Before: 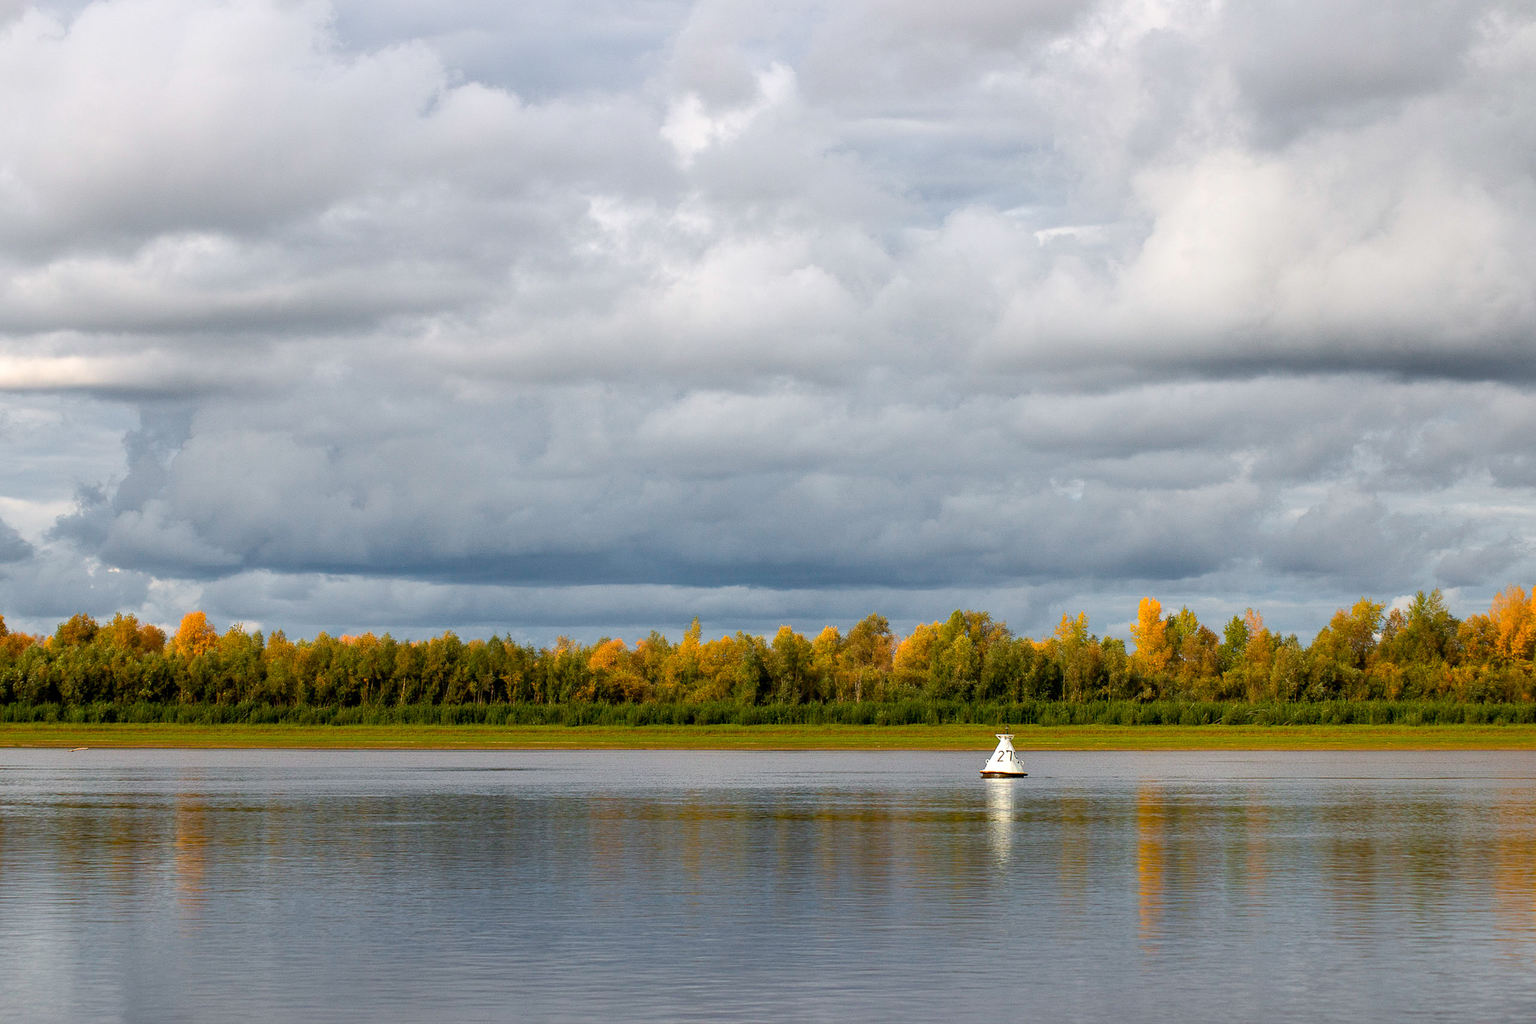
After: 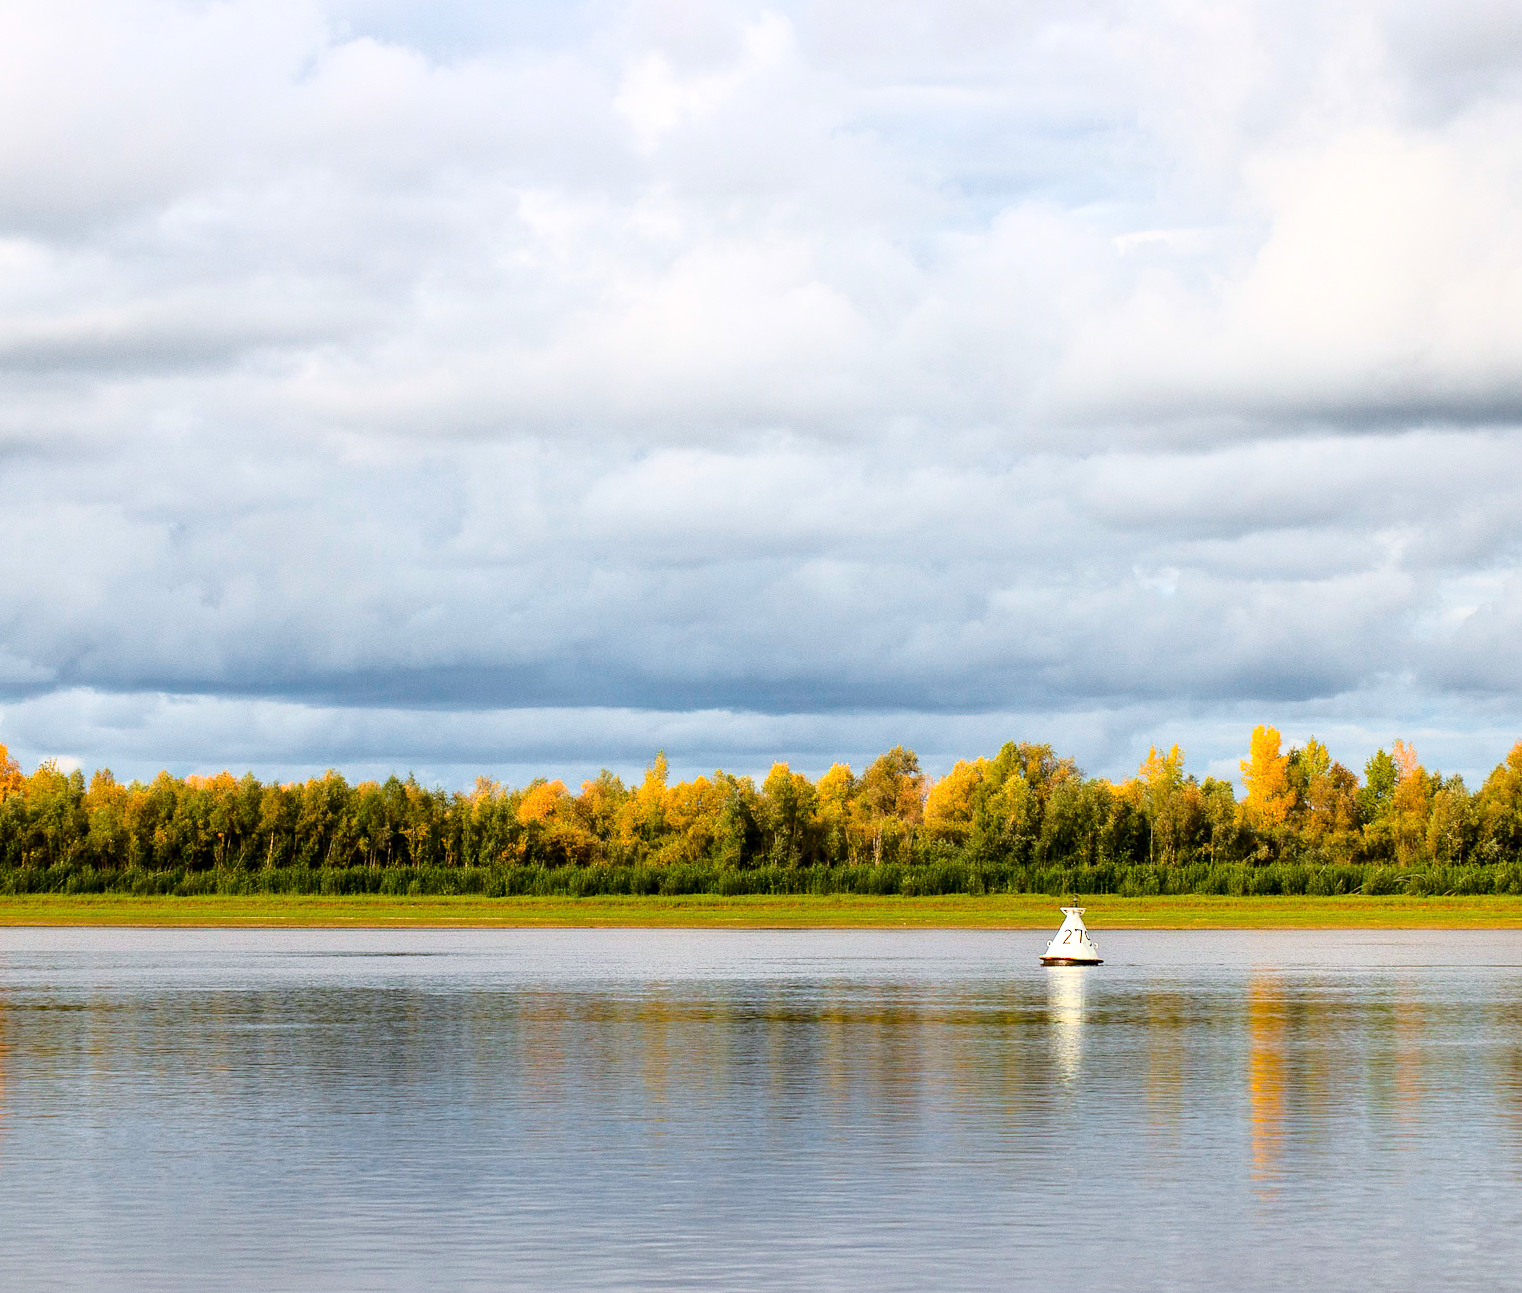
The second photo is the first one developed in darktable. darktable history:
base curve: curves: ch0 [(0, 0) (0.036, 0.037) (0.121, 0.228) (0.46, 0.76) (0.859, 0.983) (1, 1)]
crop and rotate: left 13.049%, top 5.272%, right 12.617%
